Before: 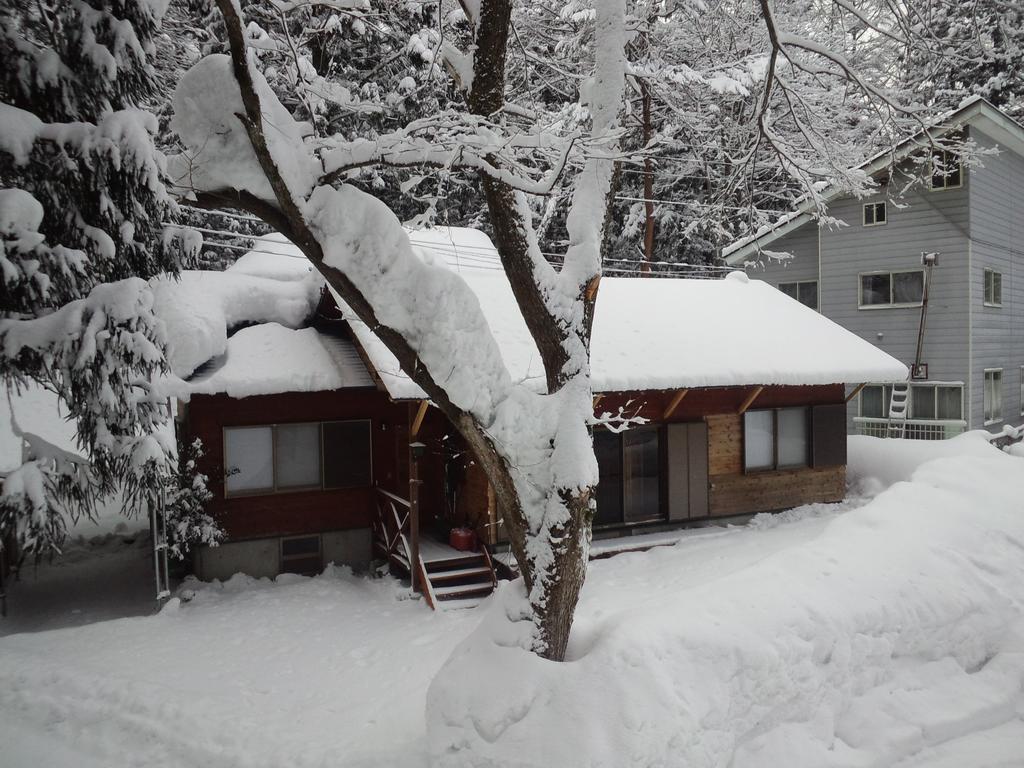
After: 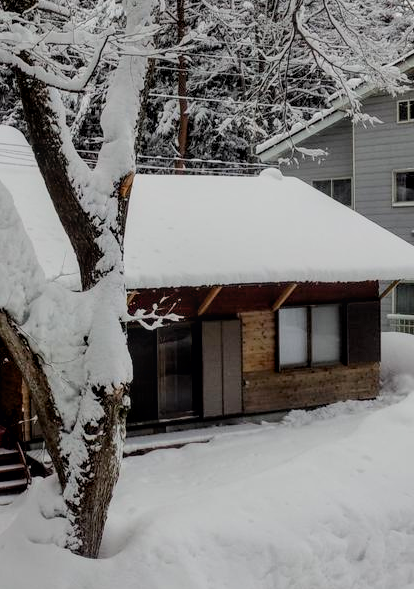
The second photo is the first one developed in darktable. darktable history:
filmic rgb: black relative exposure -8.02 EV, white relative exposure 4.01 EV, threshold 5.96 EV, hardness 4.14, color science v6 (2022), enable highlight reconstruction true
crop: left 45.584%, top 13.482%, right 13.945%, bottom 9.823%
color balance rgb: global offset › luminance -0.853%, linear chroma grading › global chroma 0.535%, perceptual saturation grading › global saturation 10.601%
local contrast: on, module defaults
